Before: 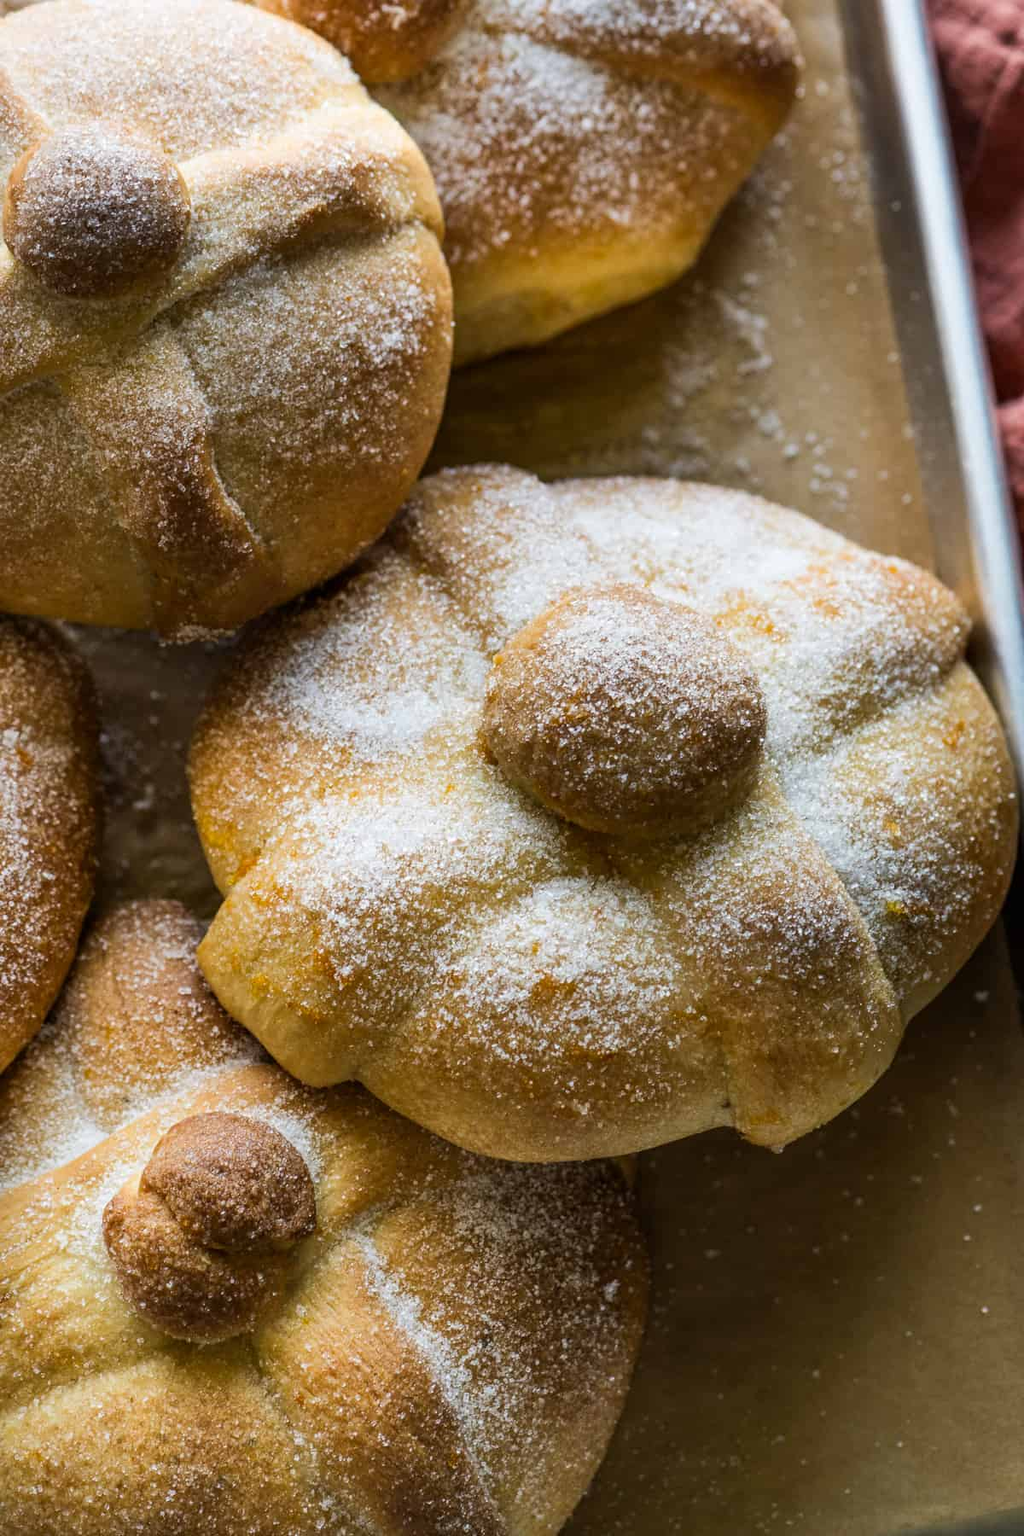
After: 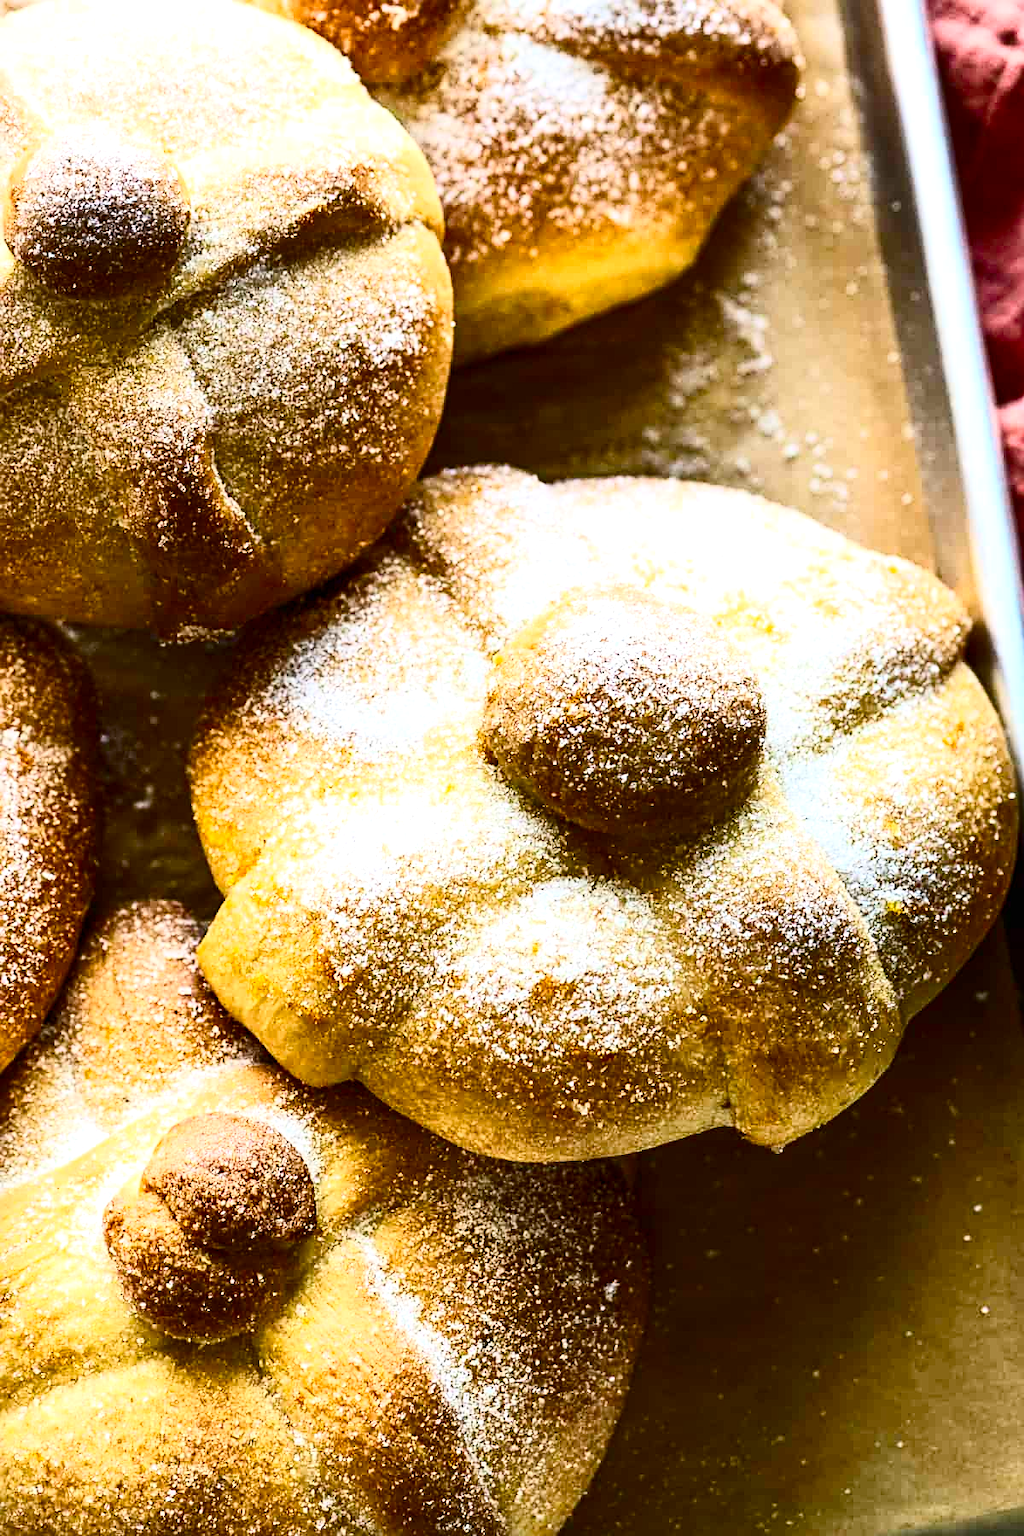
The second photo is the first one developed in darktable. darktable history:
contrast brightness saturation: contrast 0.406, brightness 0.045, saturation 0.259
sharpen: on, module defaults
exposure: exposure 0.725 EV, compensate exposure bias true, compensate highlight preservation false
color balance rgb: shadows lift › chroma 0.793%, shadows lift › hue 113.06°, perceptual saturation grading › global saturation 20%, perceptual saturation grading › highlights -25.819%, perceptual saturation grading › shadows 23.901%
